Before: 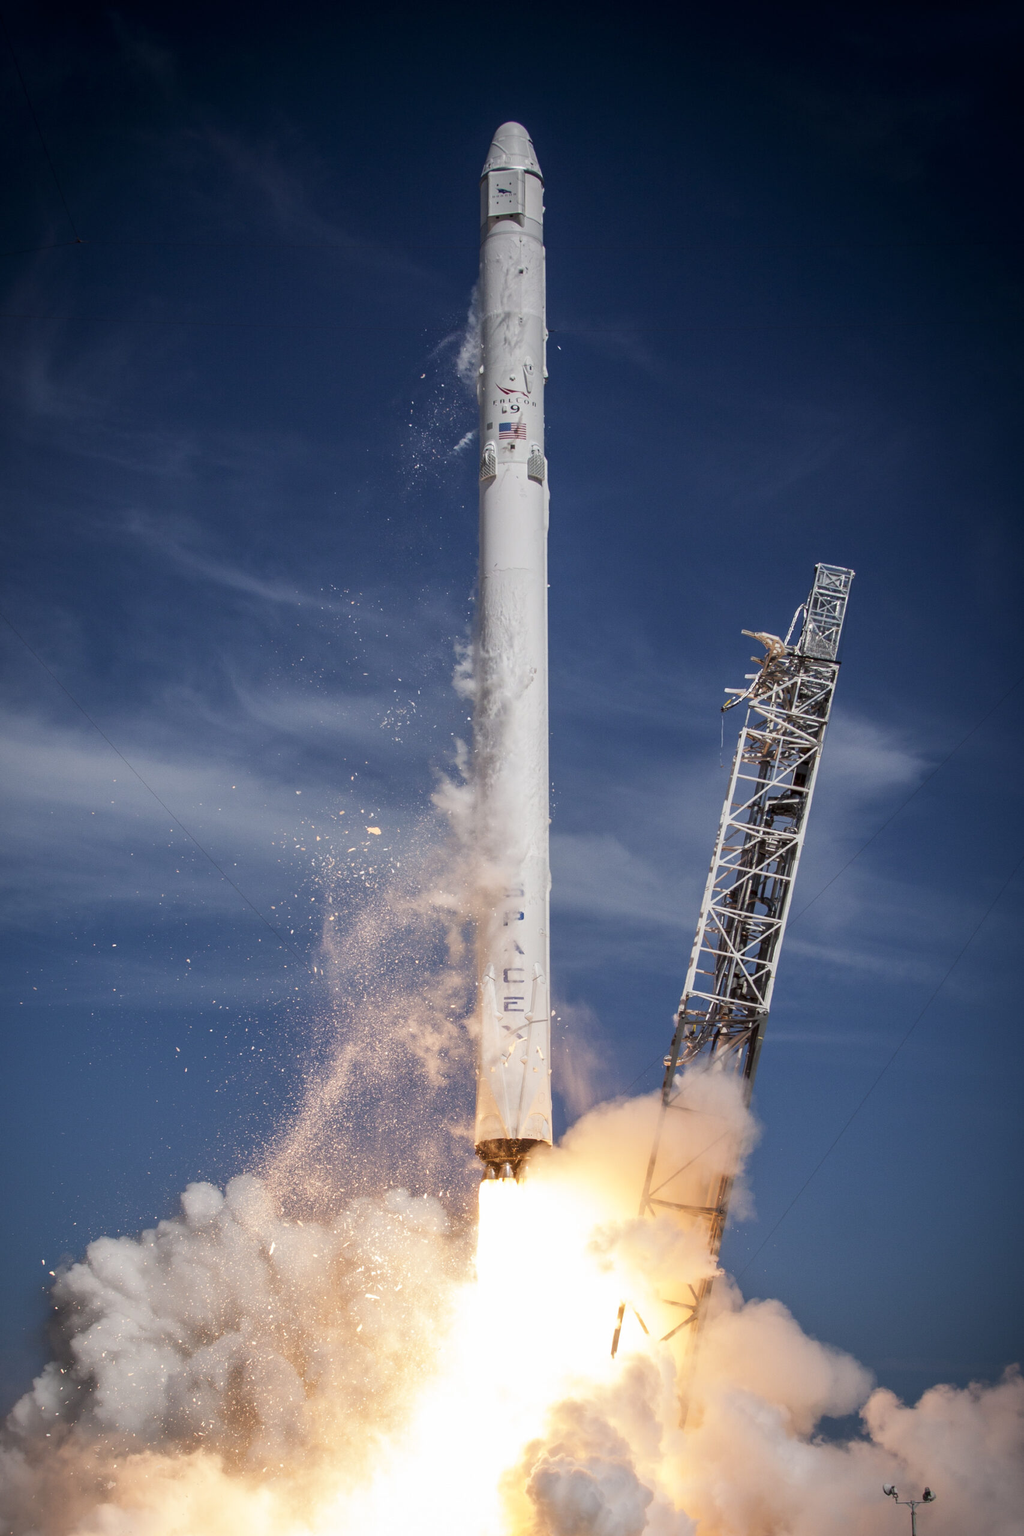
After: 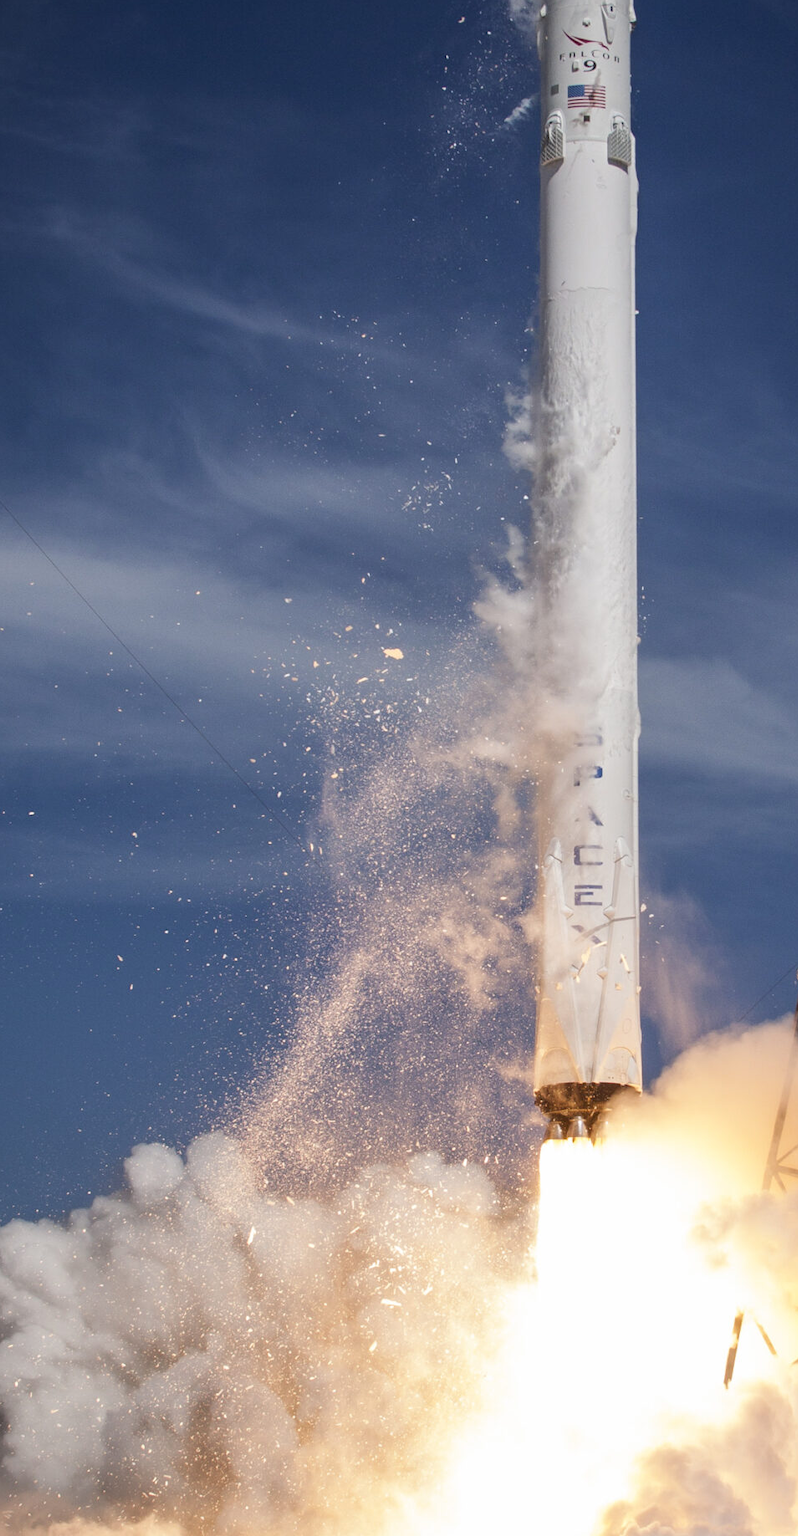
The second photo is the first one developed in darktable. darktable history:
crop: left 8.986%, top 23.573%, right 35.035%, bottom 4.655%
